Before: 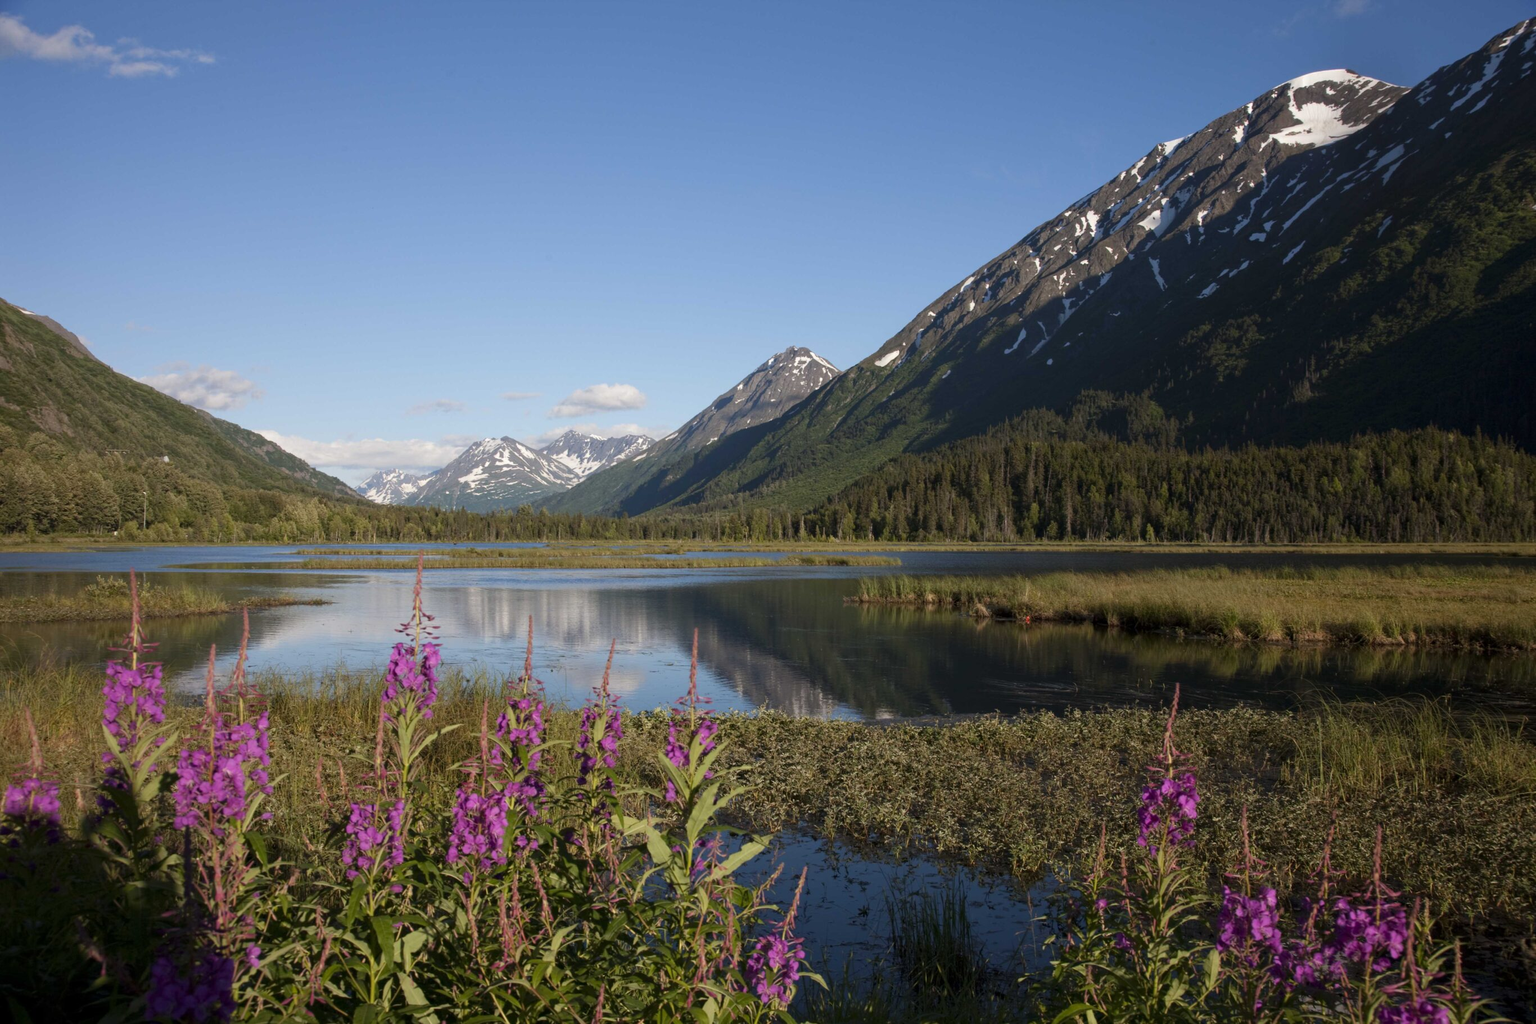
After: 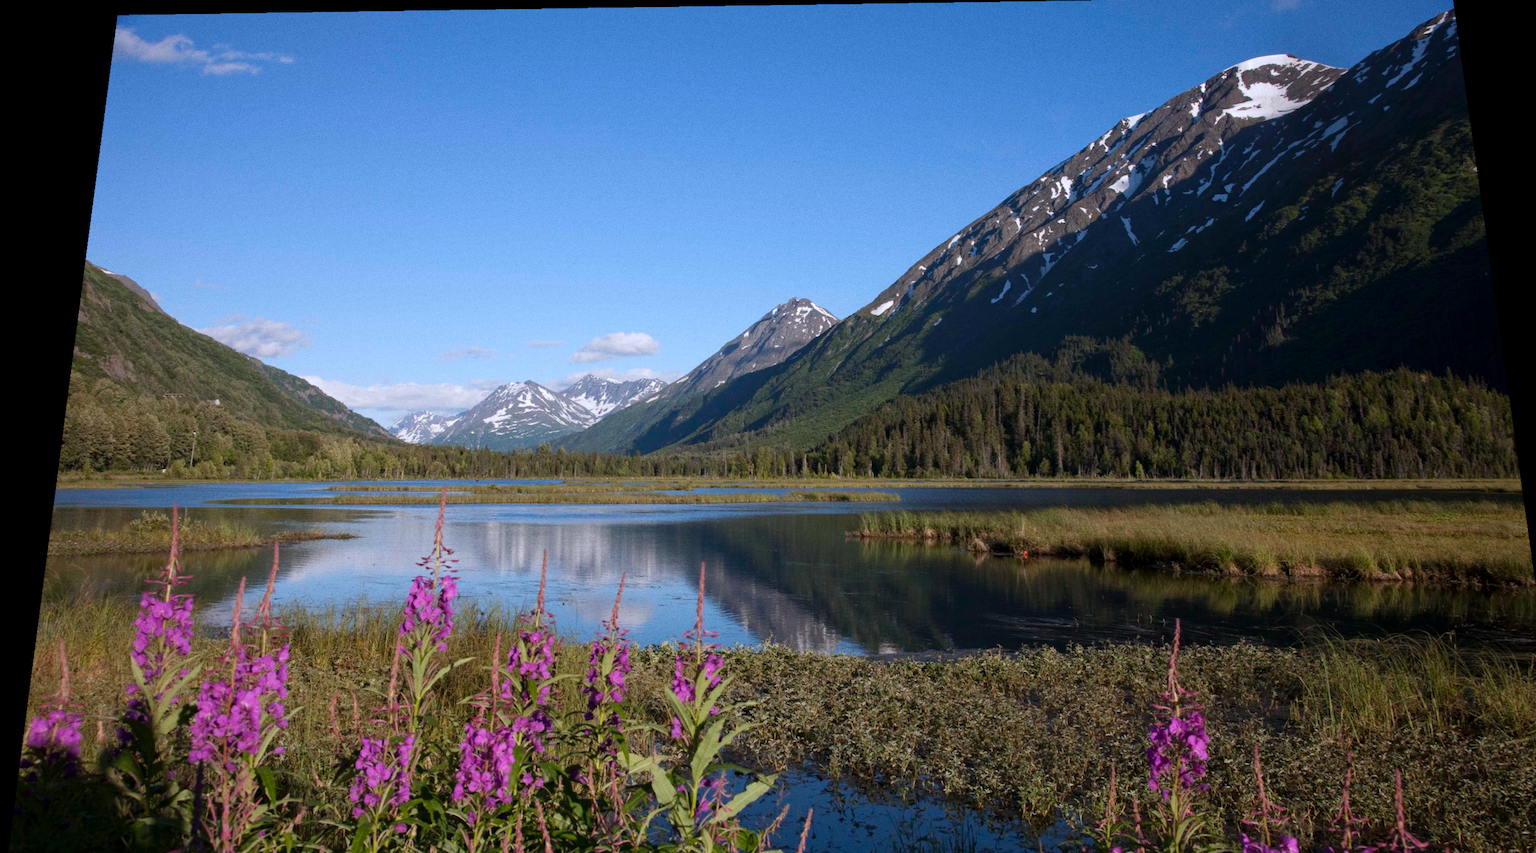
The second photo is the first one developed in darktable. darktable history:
rotate and perspective: rotation 0.128°, lens shift (vertical) -0.181, lens shift (horizontal) -0.044, shear 0.001, automatic cropping off
white balance: red 0.967, blue 1.119, emerald 0.756
grain: coarseness 0.47 ISO
crop and rotate: angle 0.2°, left 0.275%, right 3.127%, bottom 14.18%
